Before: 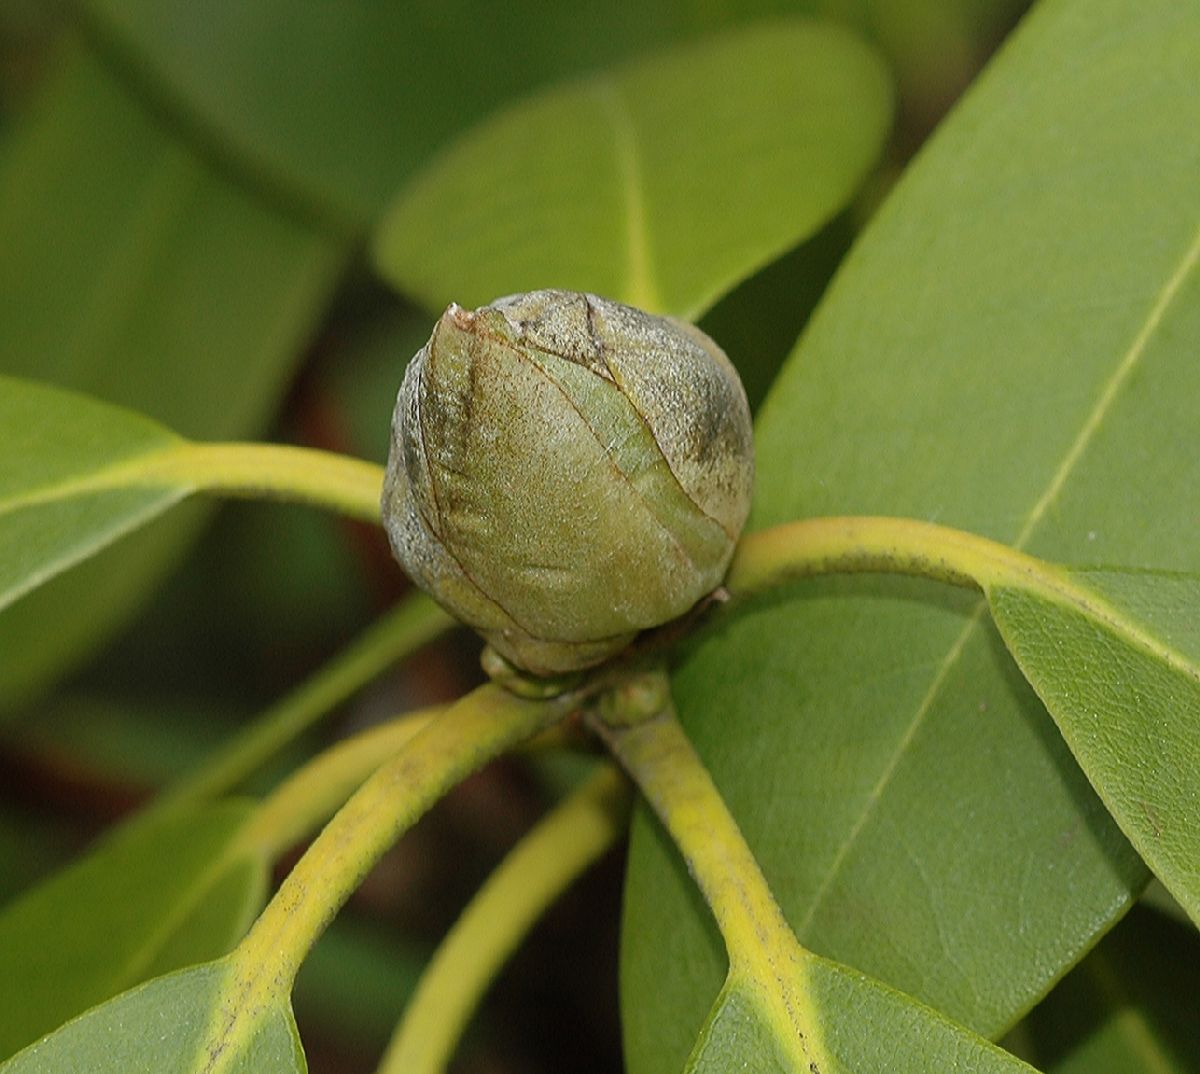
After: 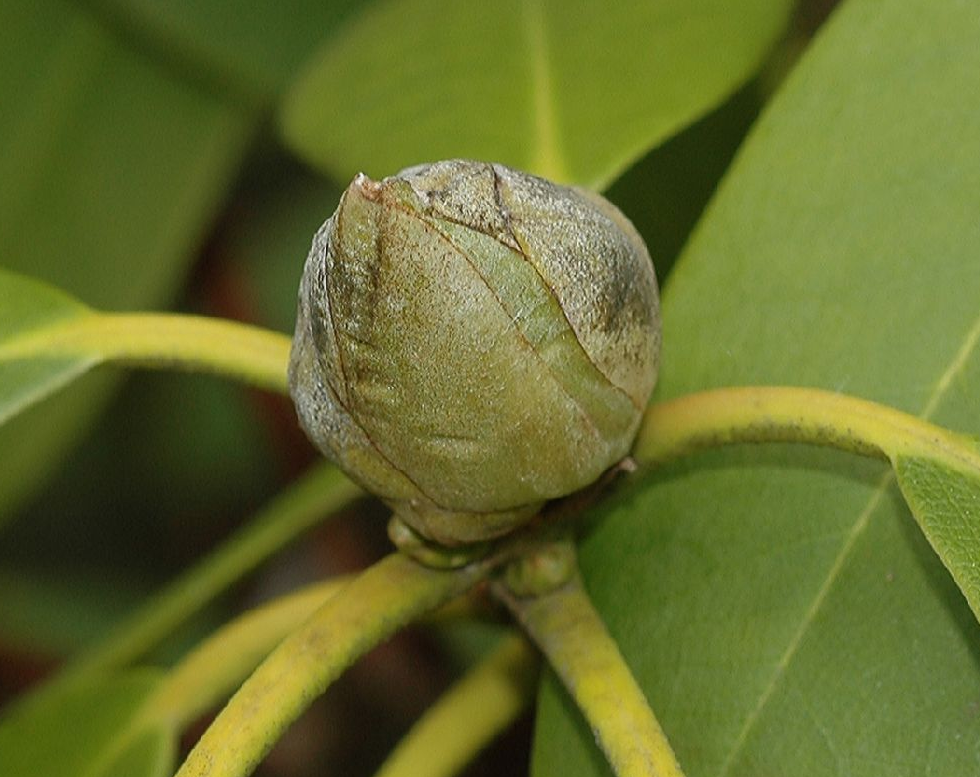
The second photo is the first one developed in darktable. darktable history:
crop: left 7.812%, top 12.183%, right 10.46%, bottom 15.407%
